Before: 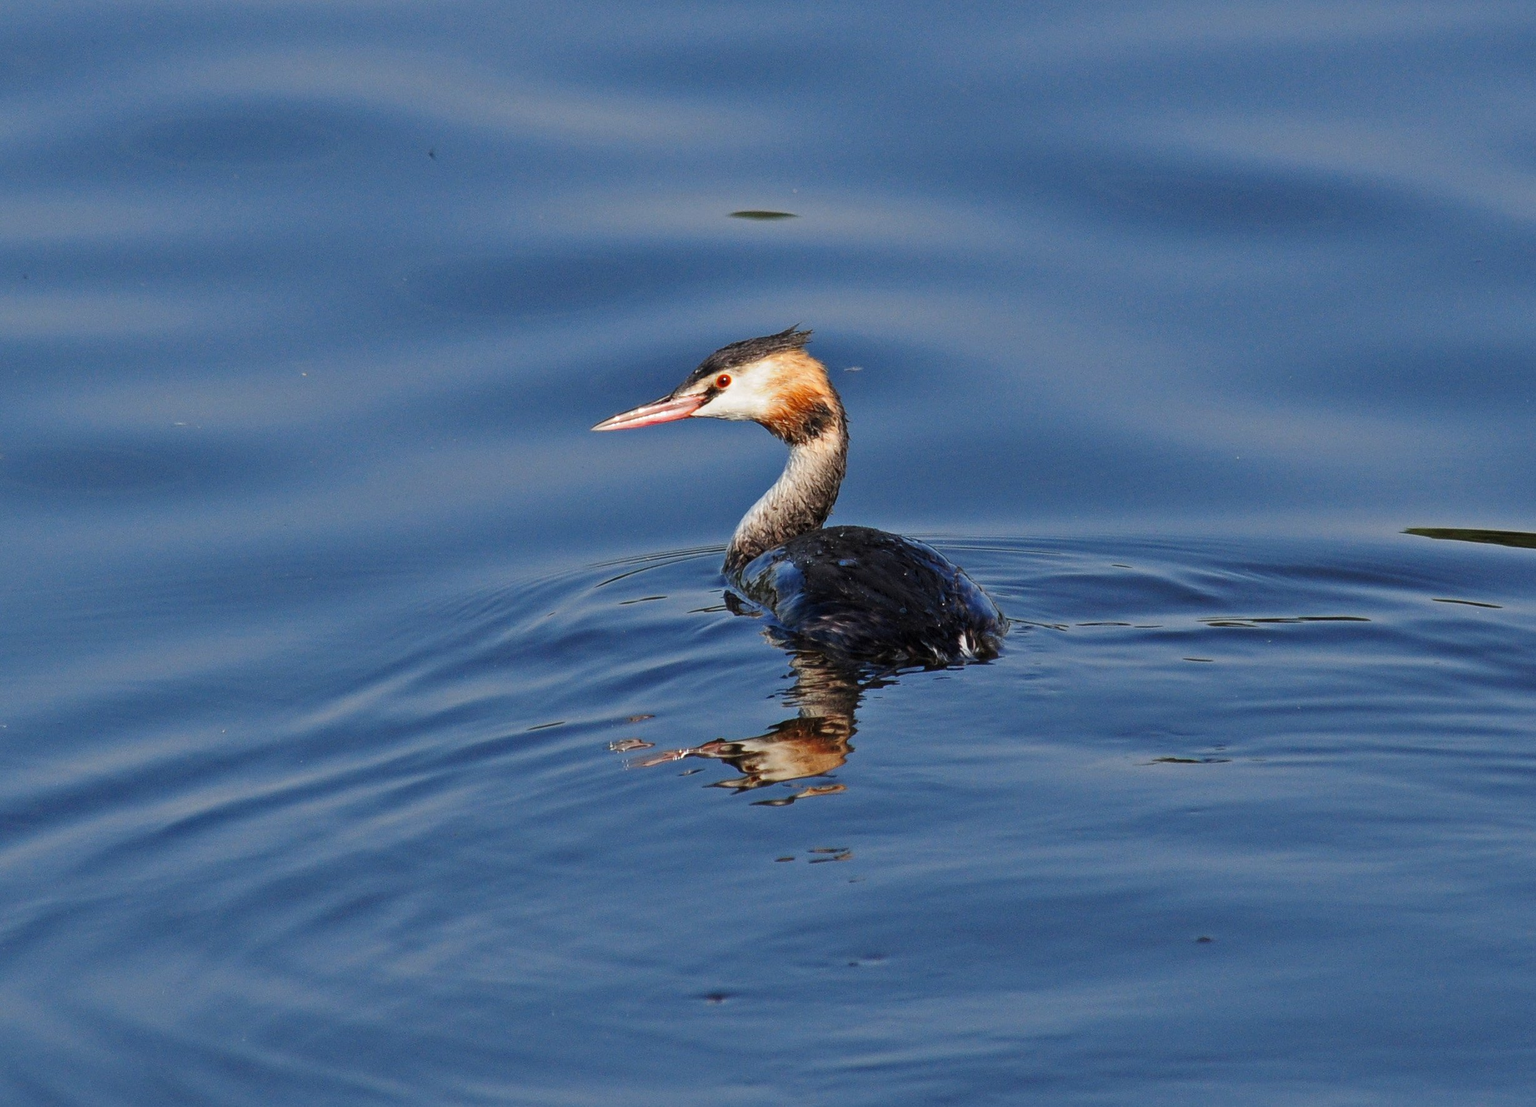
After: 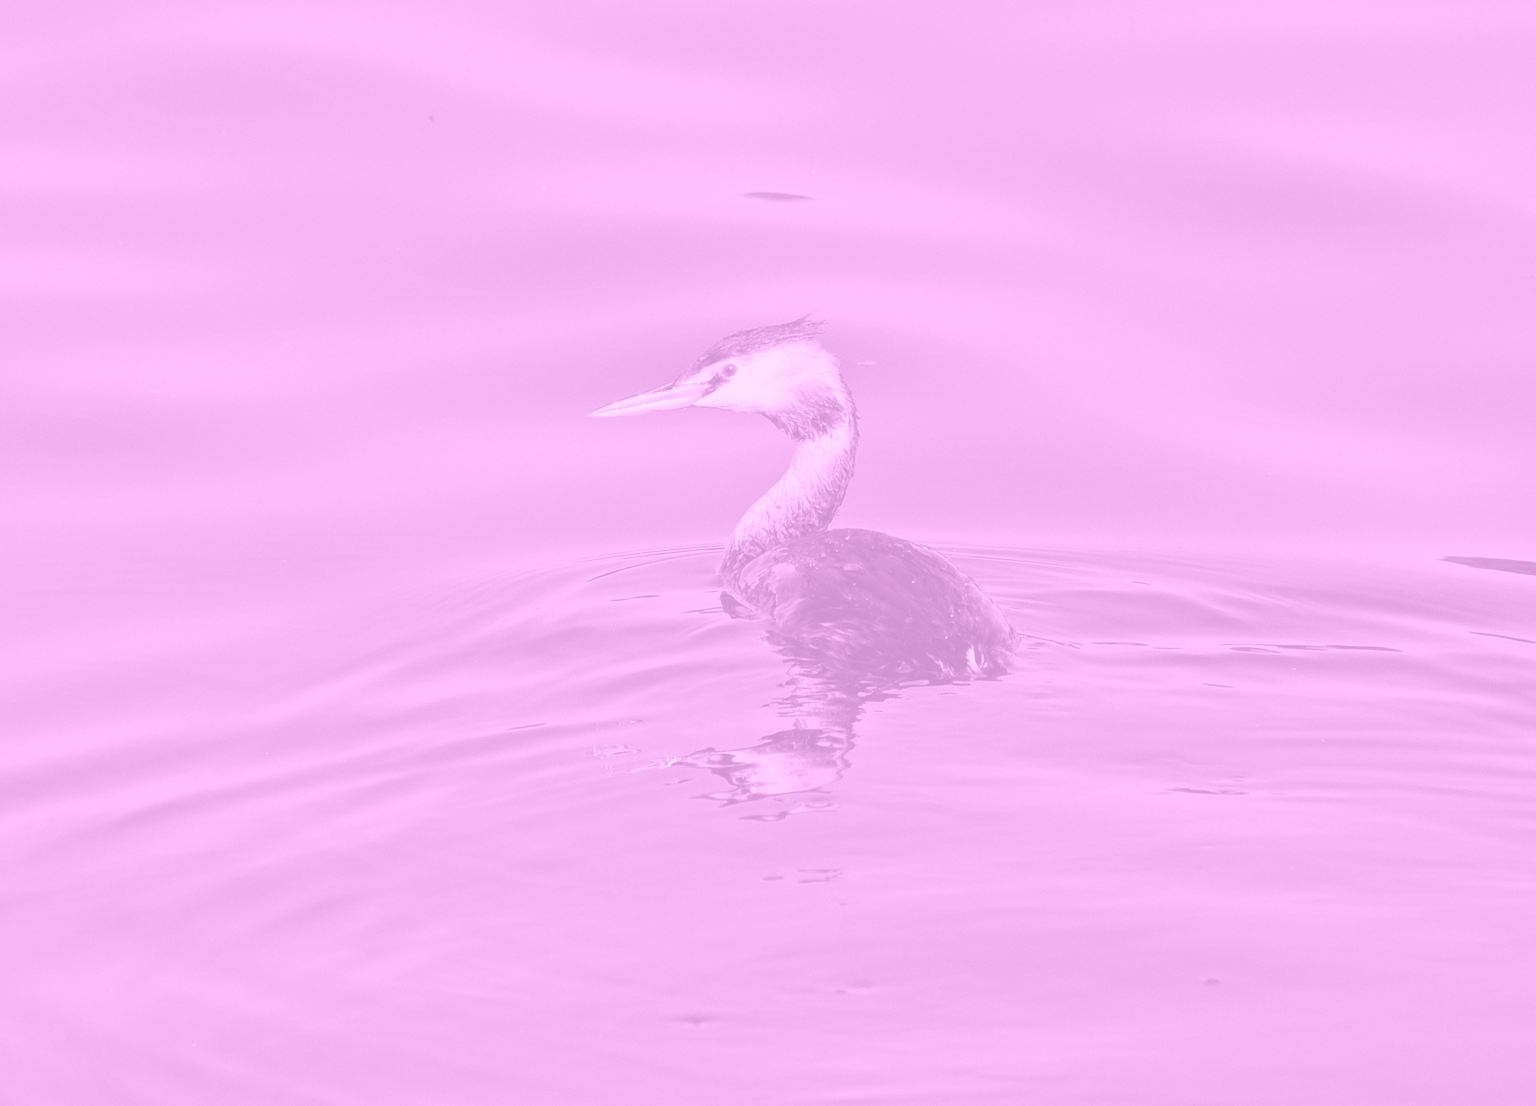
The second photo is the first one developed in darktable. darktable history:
crop and rotate: angle -2.38°
colorize: hue 331.2°, saturation 75%, source mix 30.28%, lightness 70.52%, version 1
